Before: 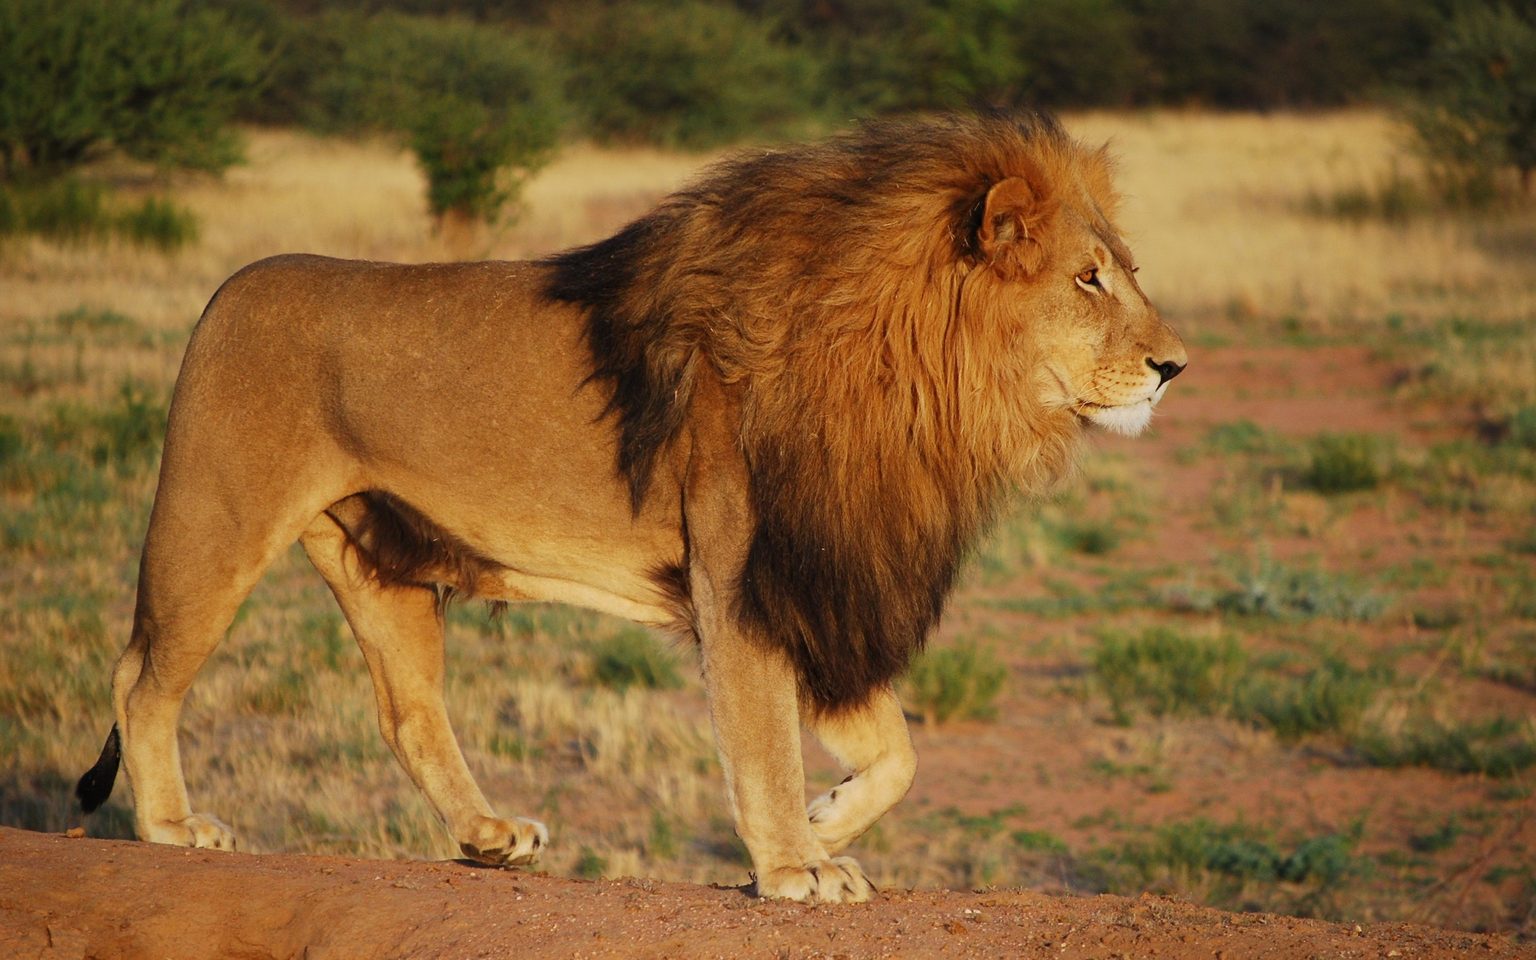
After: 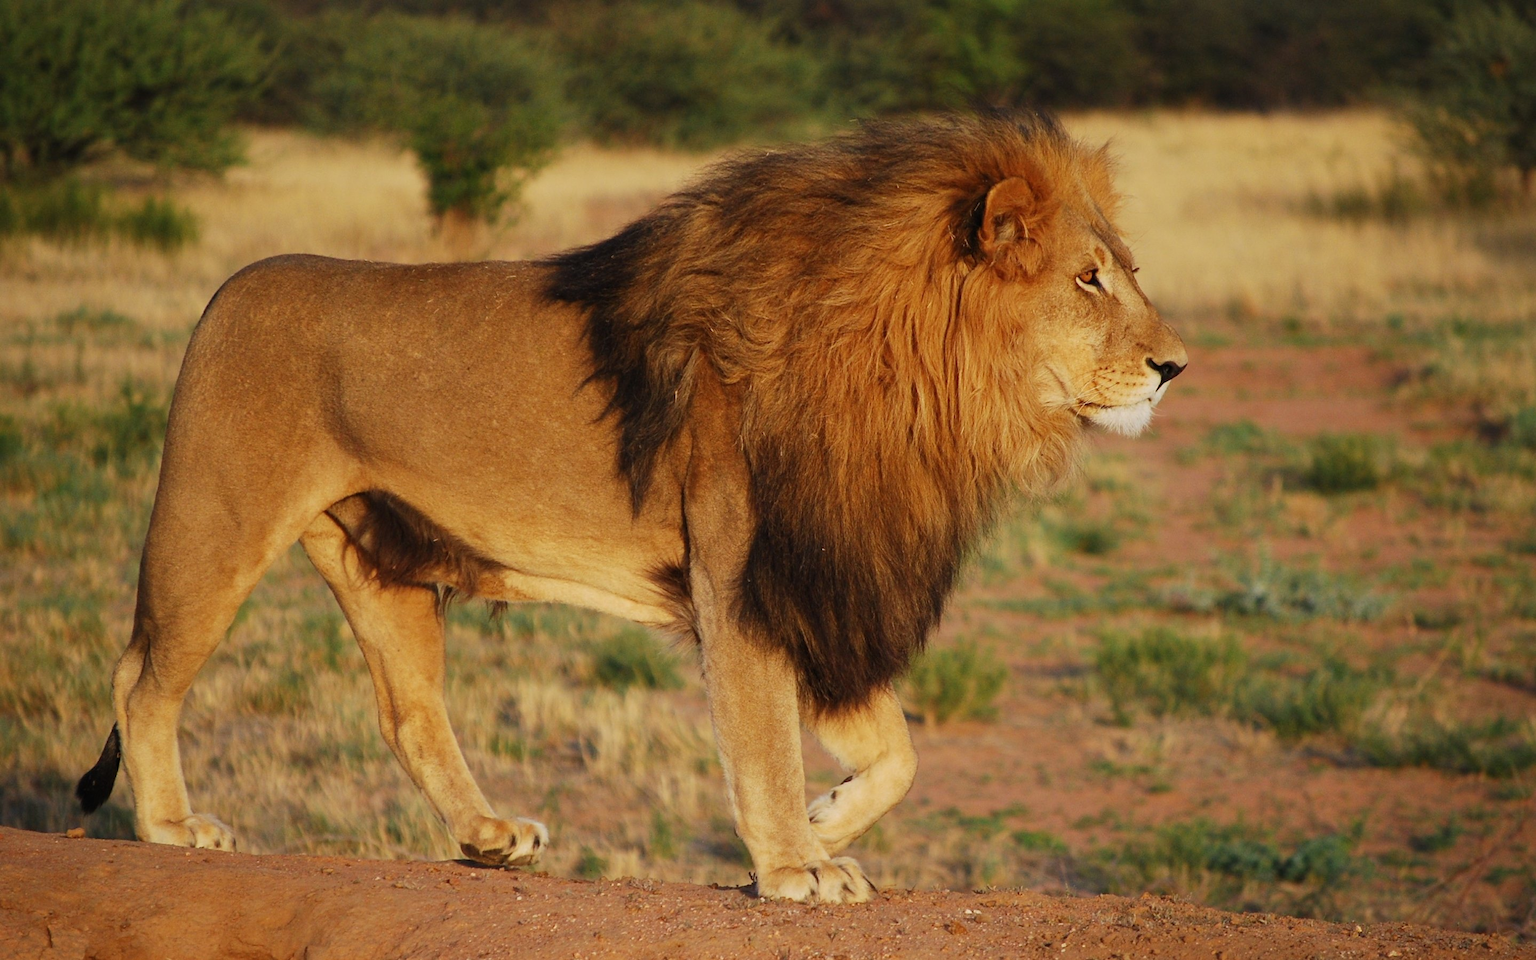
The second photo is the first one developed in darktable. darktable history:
color correction: highlights b* -0.048
